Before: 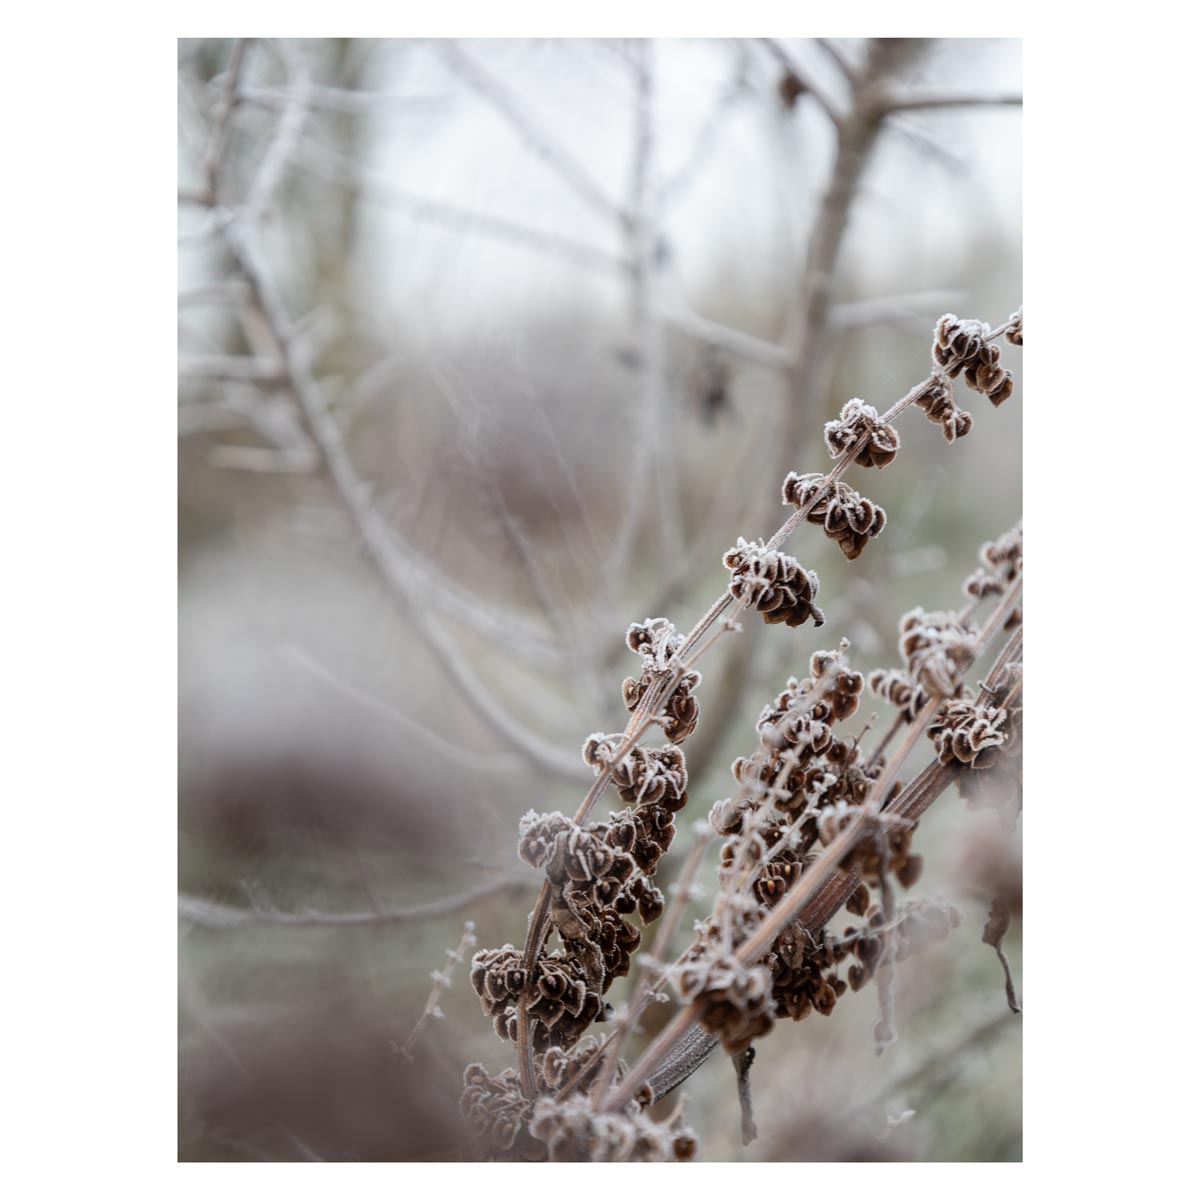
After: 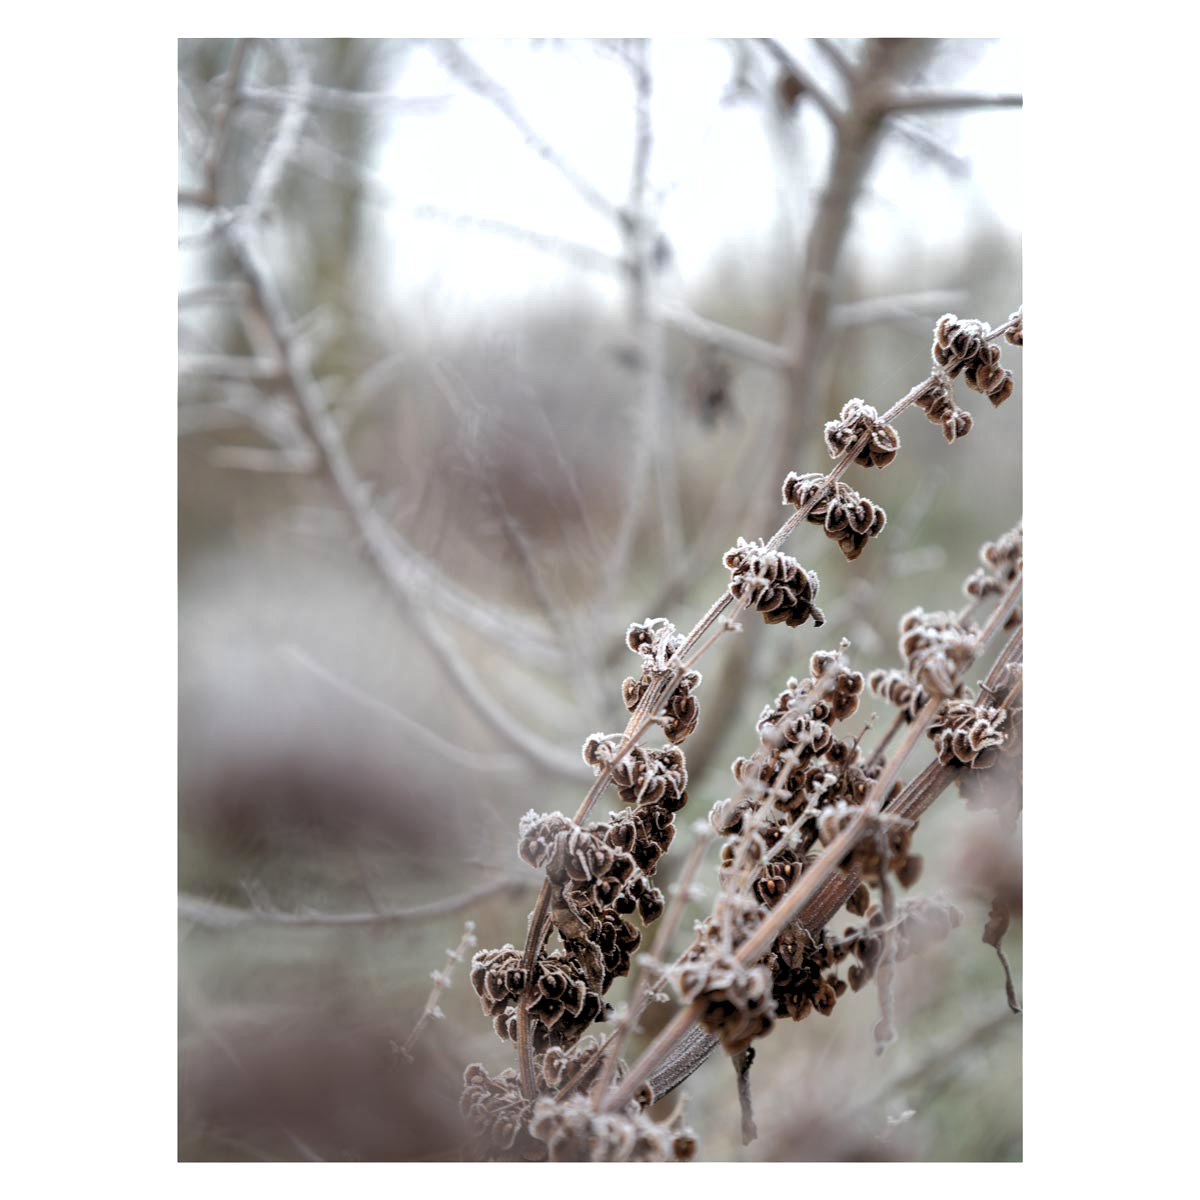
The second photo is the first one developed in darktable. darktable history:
levels: levels [0.055, 0.477, 0.9]
shadows and highlights: on, module defaults
